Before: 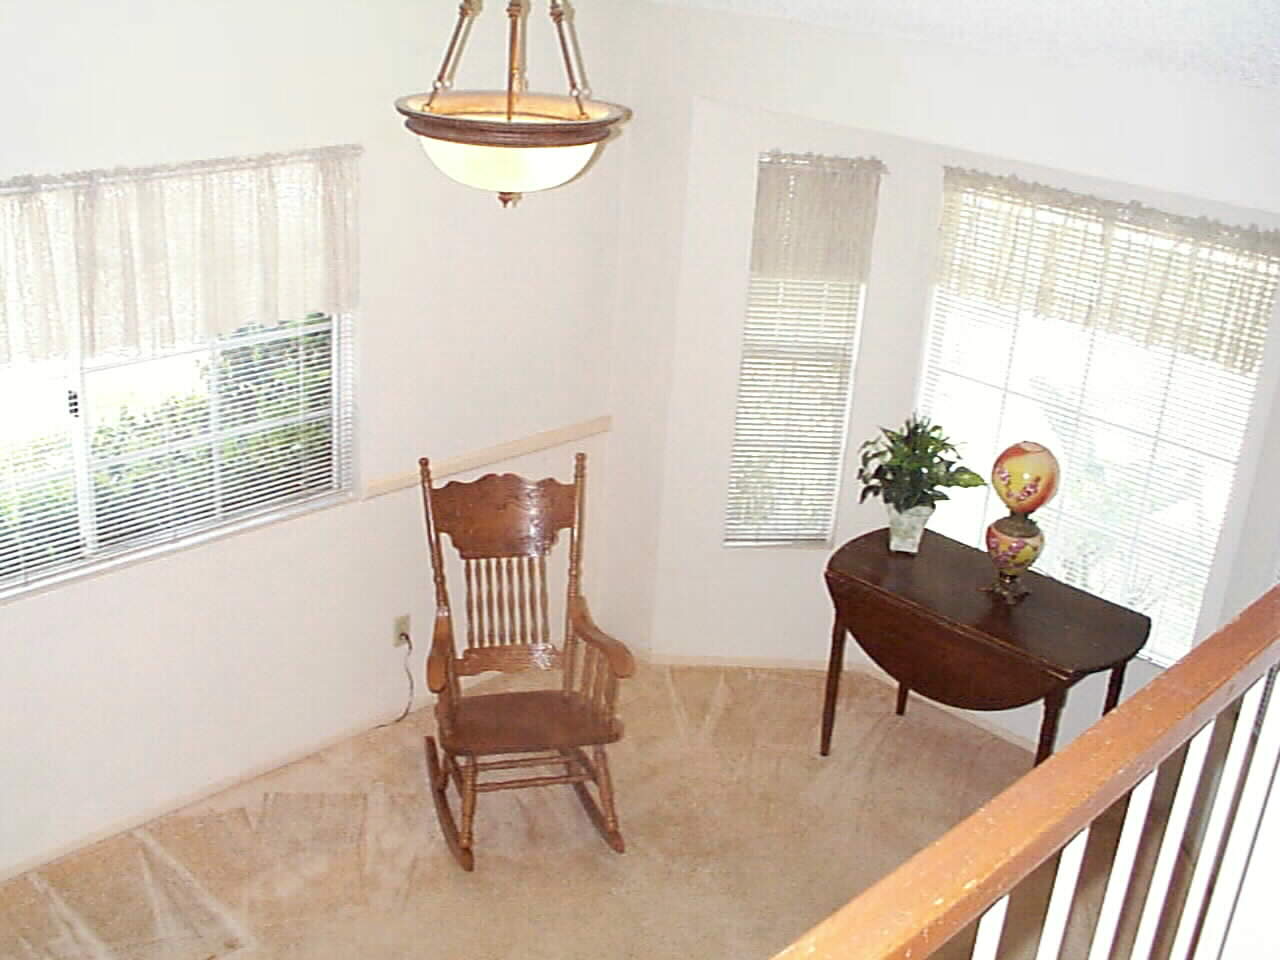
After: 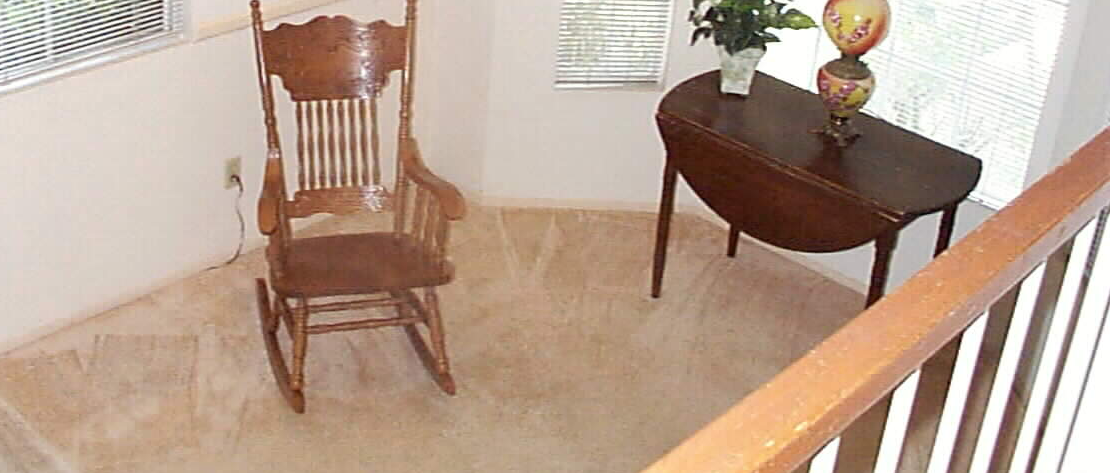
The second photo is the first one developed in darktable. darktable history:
crop and rotate: left 13.258%, top 47.761%, bottom 2.906%
